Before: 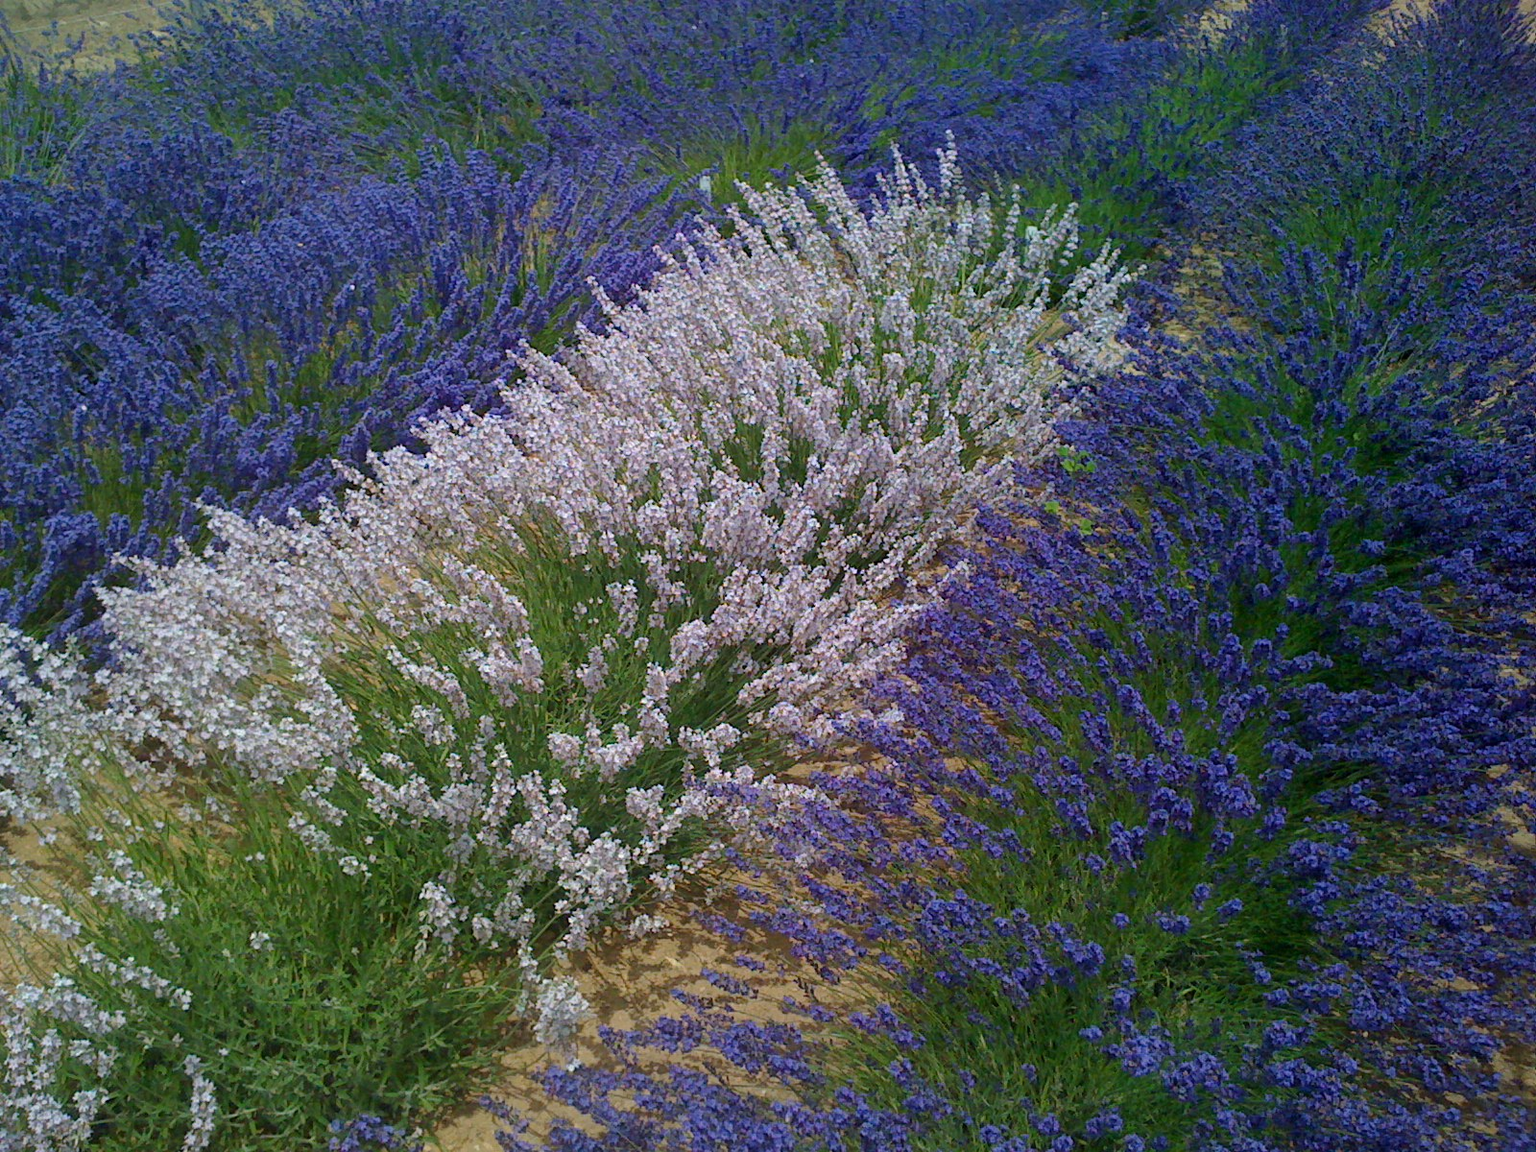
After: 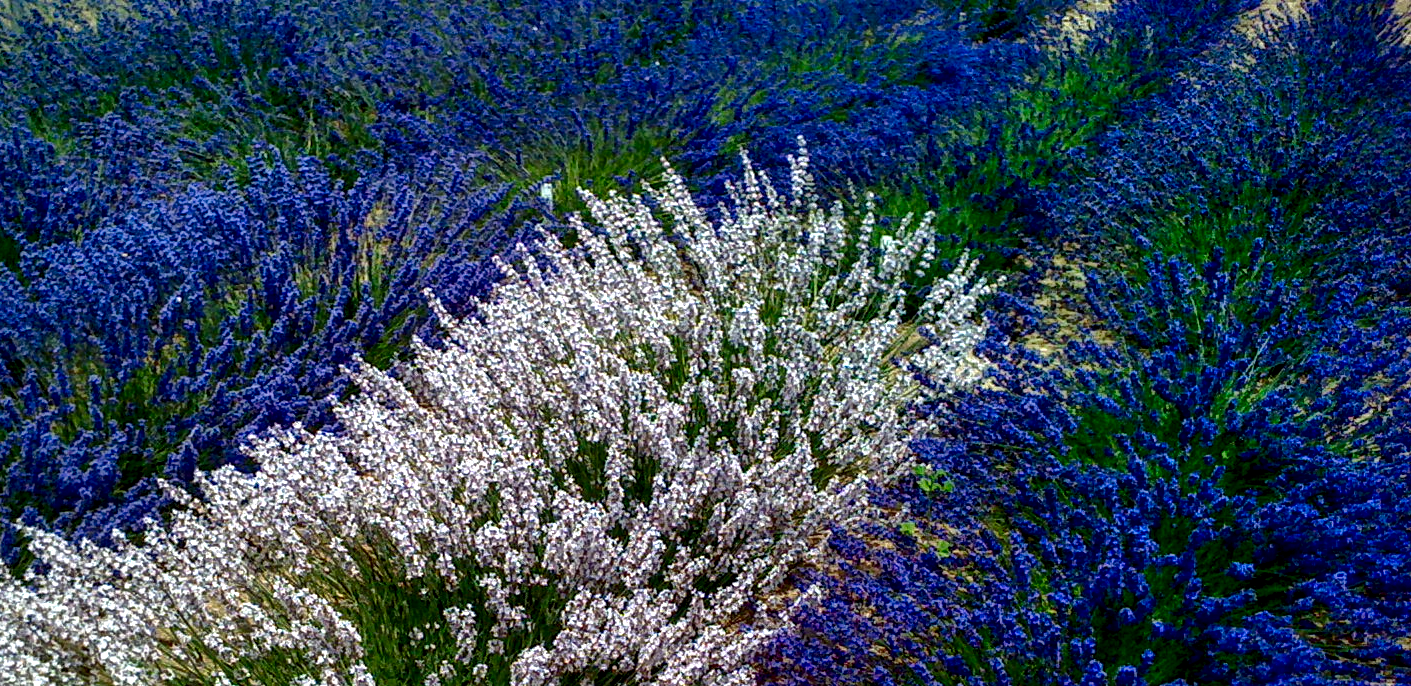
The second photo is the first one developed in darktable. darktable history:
exposure: exposure 0.7 EV, compensate highlight preservation false
contrast brightness saturation: brightness -0.52
crop and rotate: left 11.812%, bottom 42.776%
local contrast: highlights 20%, detail 197%
shadows and highlights: on, module defaults
color correction: highlights a* -4.73, highlights b* 5.06, saturation 0.97
white balance: emerald 1
